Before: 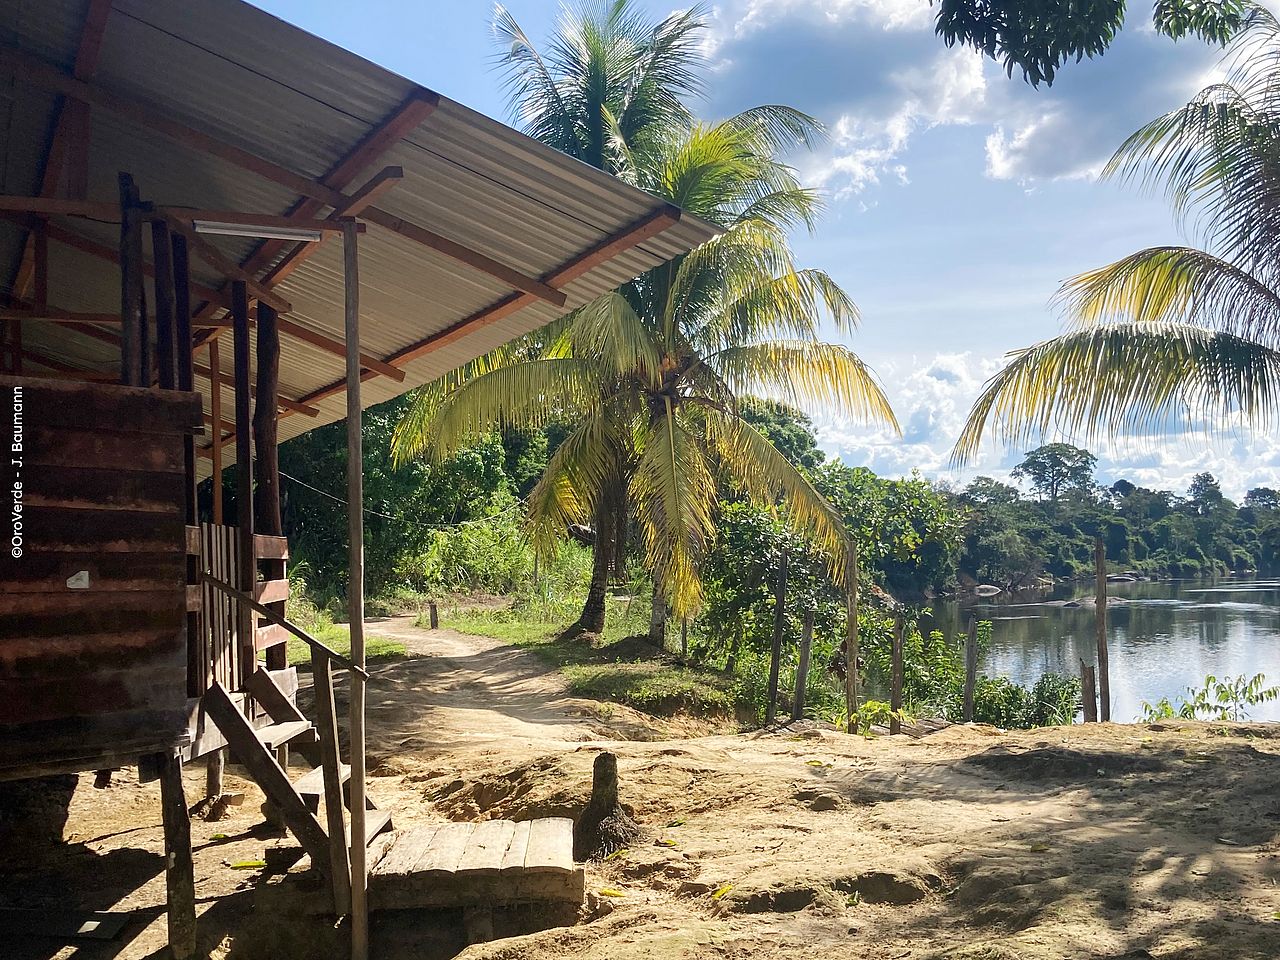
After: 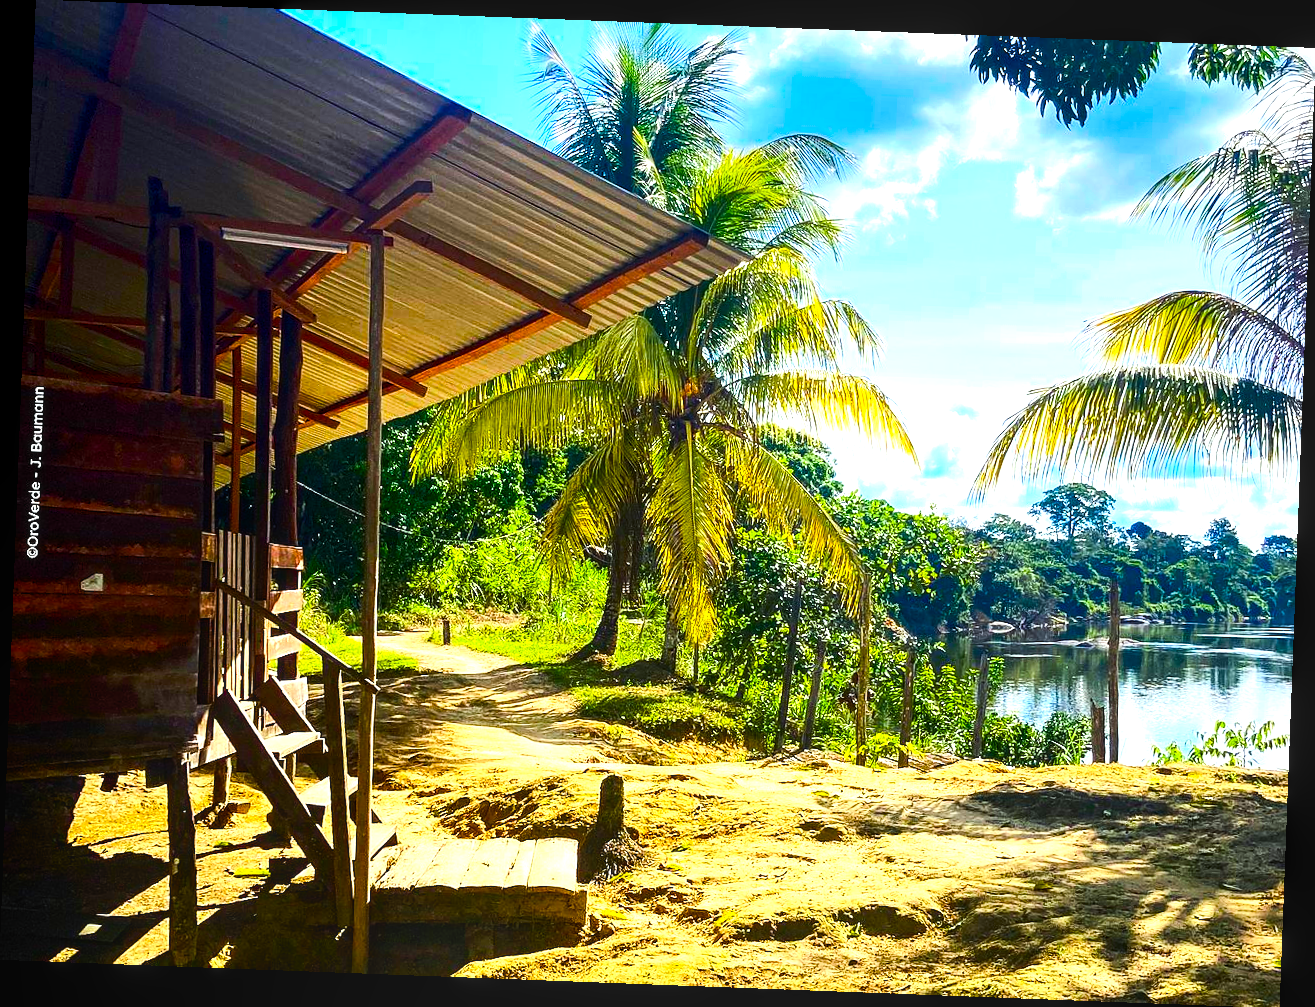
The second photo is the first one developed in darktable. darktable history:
white balance: red 0.978, blue 0.999
color balance rgb: linear chroma grading › shadows 10%, linear chroma grading › highlights 10%, linear chroma grading › global chroma 15%, linear chroma grading › mid-tones 15%, perceptual saturation grading › global saturation 40%, perceptual saturation grading › highlights -25%, perceptual saturation grading › mid-tones 35%, perceptual saturation grading › shadows 35%, perceptual brilliance grading › global brilliance 11.29%, global vibrance 11.29%
tone equalizer: -8 EV -0.75 EV, -7 EV -0.7 EV, -6 EV -0.6 EV, -5 EV -0.4 EV, -3 EV 0.4 EV, -2 EV 0.6 EV, -1 EV 0.7 EV, +0 EV 0.75 EV, edges refinement/feathering 500, mask exposure compensation -1.57 EV, preserve details no
local contrast: on, module defaults
contrast brightness saturation: contrast 0.18, saturation 0.3
rotate and perspective: rotation 2.17°, automatic cropping off
